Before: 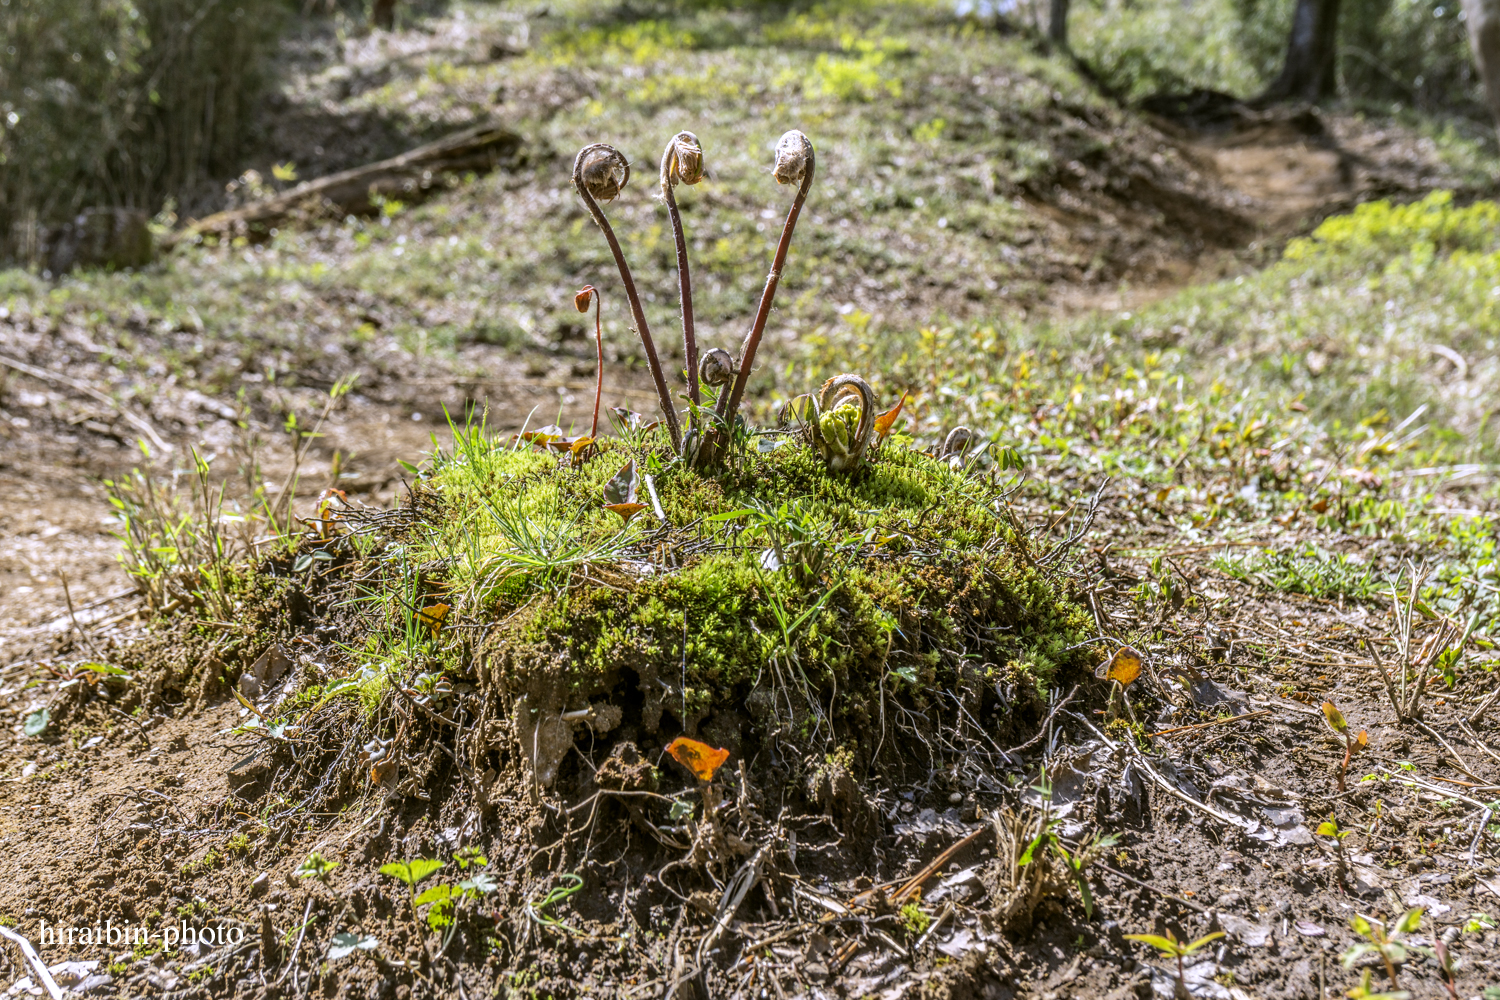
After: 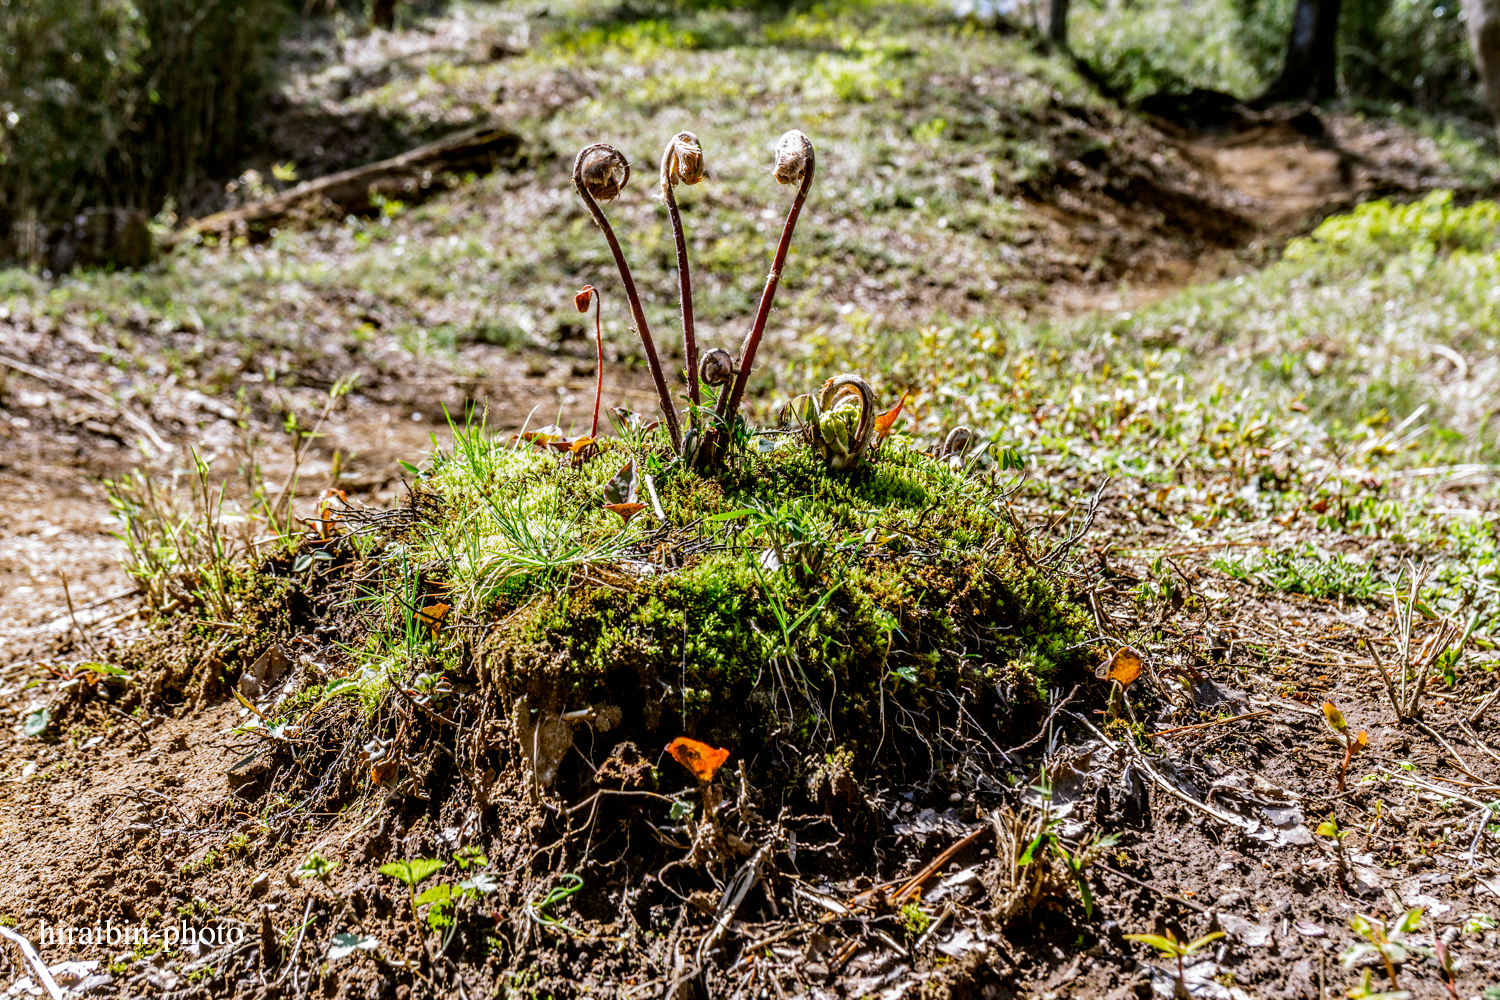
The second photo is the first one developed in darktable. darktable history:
filmic rgb: black relative exposure -8.2 EV, white relative exposure 2.2 EV, threshold 3 EV, hardness 7.11, latitude 75%, contrast 1.325, highlights saturation mix -2%, shadows ↔ highlights balance 30%, preserve chrominance no, color science v5 (2021), contrast in shadows safe, contrast in highlights safe, enable highlight reconstruction true
exposure: exposure -0.153 EV, compensate highlight preservation false
